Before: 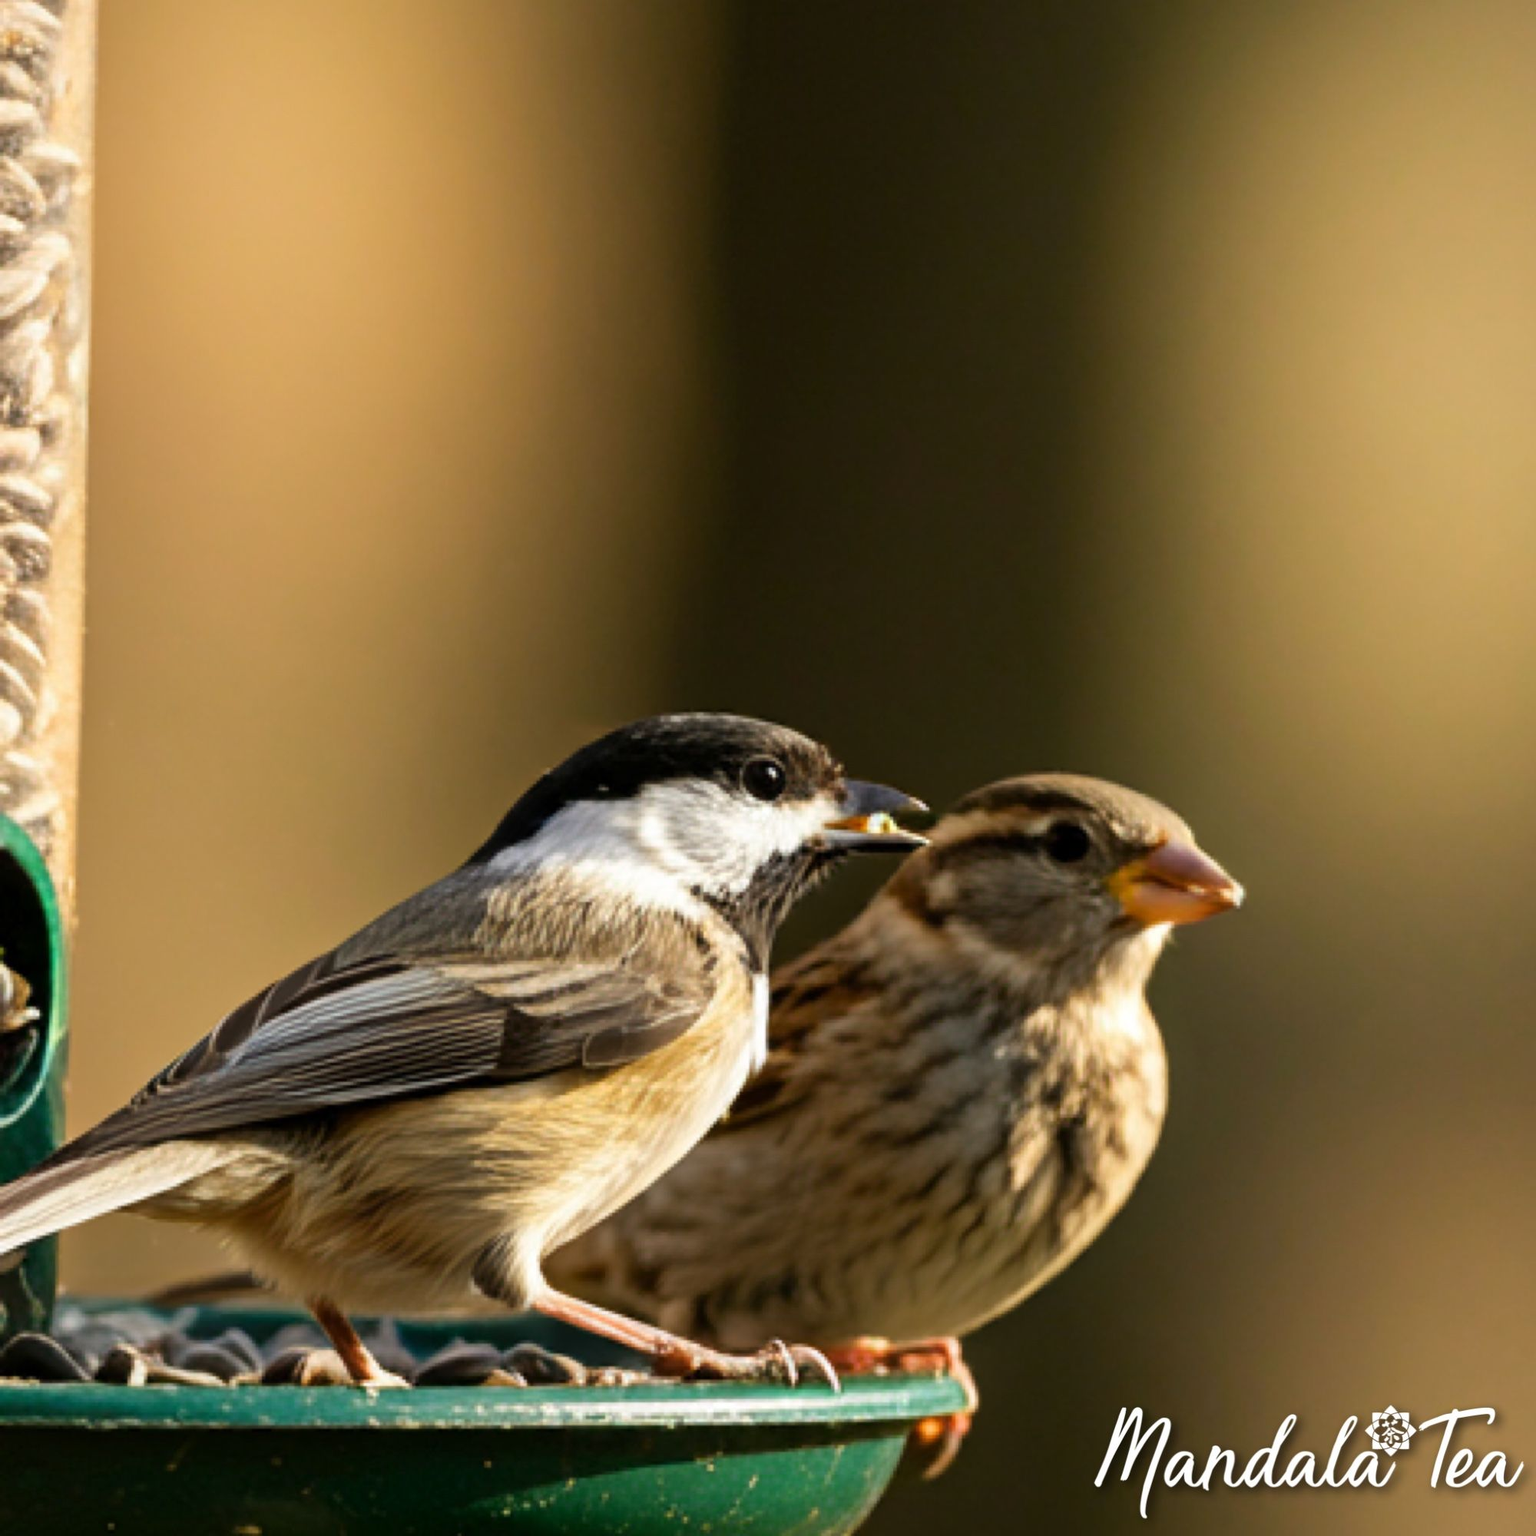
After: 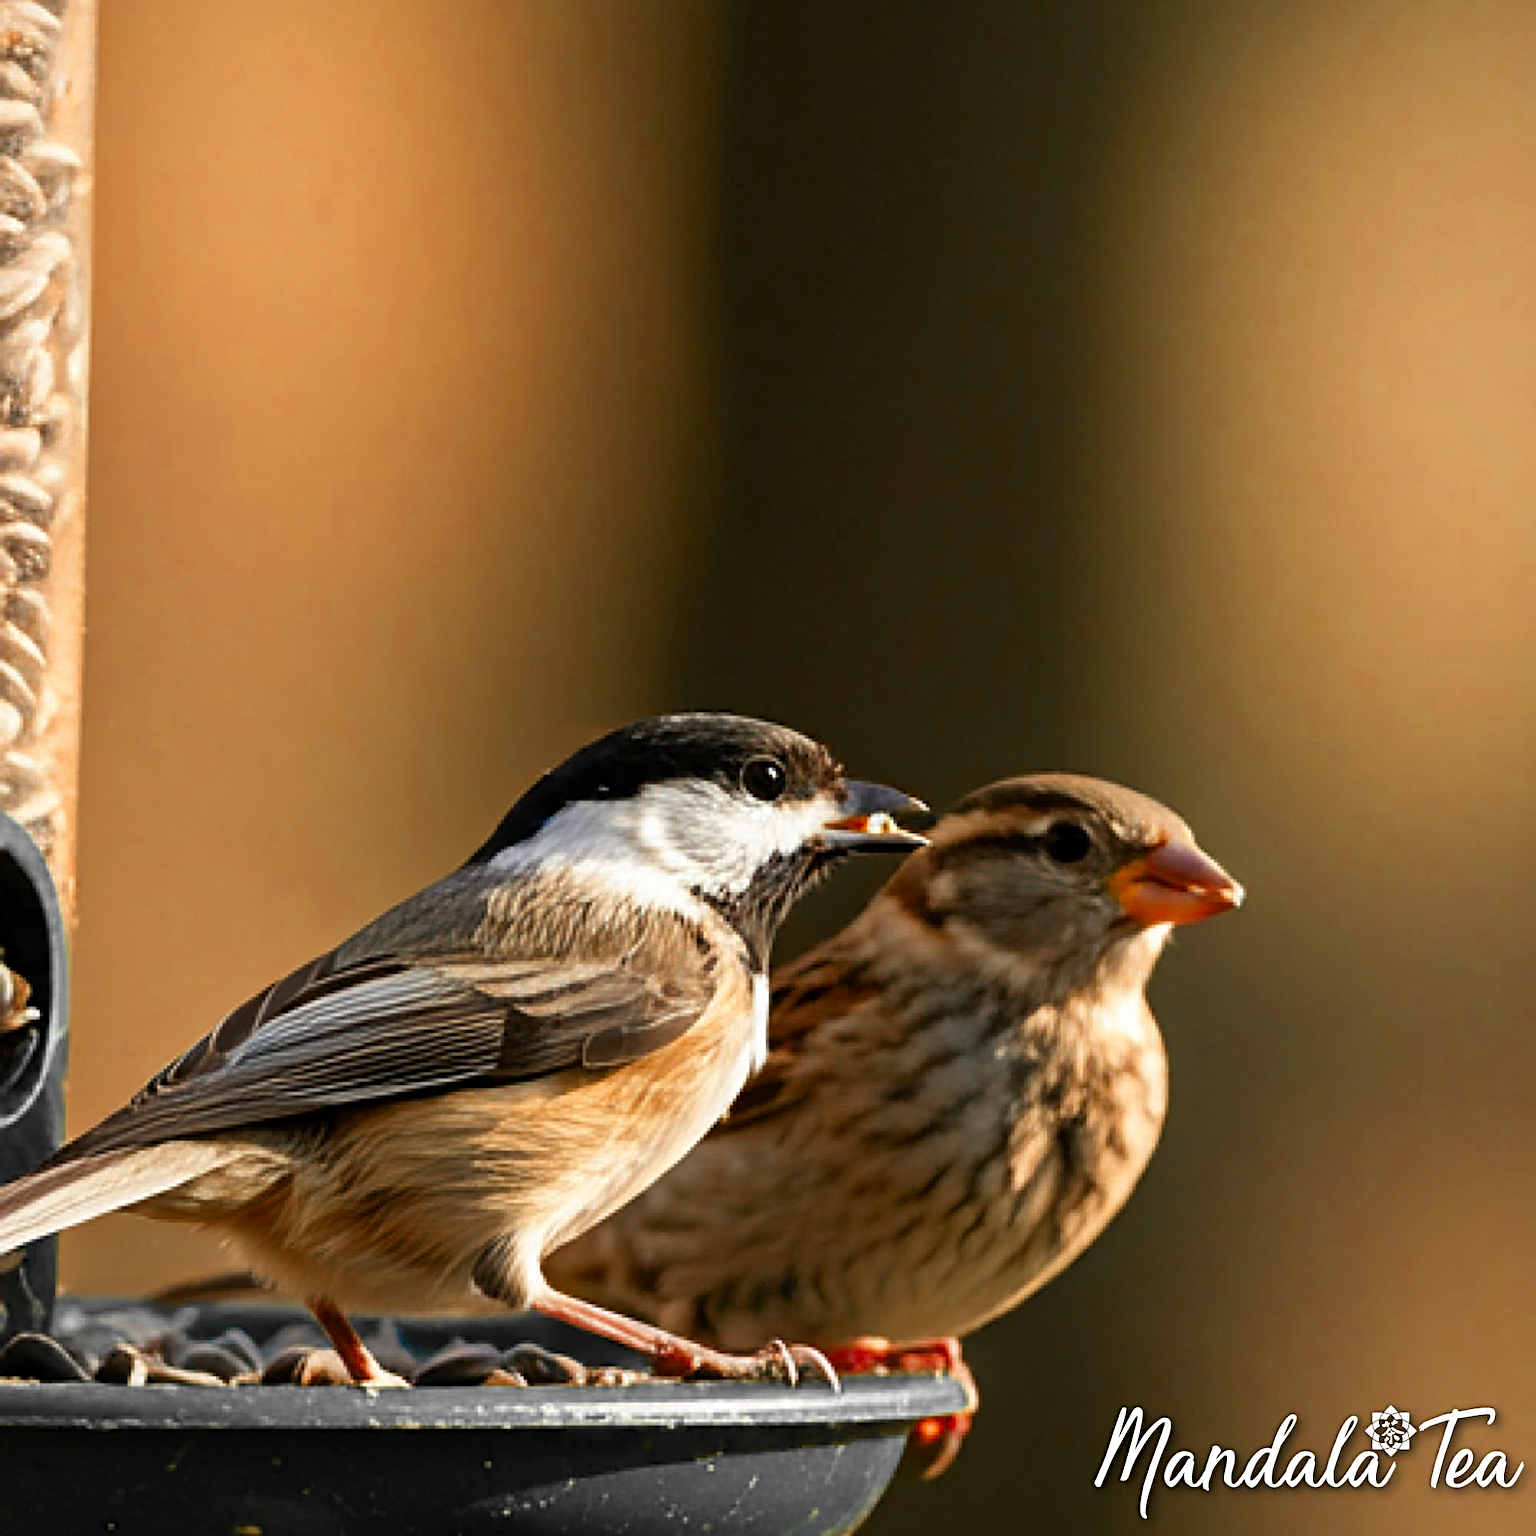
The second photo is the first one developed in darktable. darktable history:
color zones: curves: ch0 [(0, 0.363) (0.128, 0.373) (0.25, 0.5) (0.402, 0.407) (0.521, 0.525) (0.63, 0.559) (0.729, 0.662) (0.867, 0.471)]; ch1 [(0, 0.515) (0.136, 0.618) (0.25, 0.5) (0.378, 0) (0.516, 0) (0.622, 0.593) (0.737, 0.819) (0.87, 0.593)]; ch2 [(0, 0.529) (0.128, 0.471) (0.282, 0.451) (0.386, 0.662) (0.516, 0.525) (0.633, 0.554) (0.75, 0.62) (0.875, 0.441)]
sharpen: radius 3.058, amount 0.754
